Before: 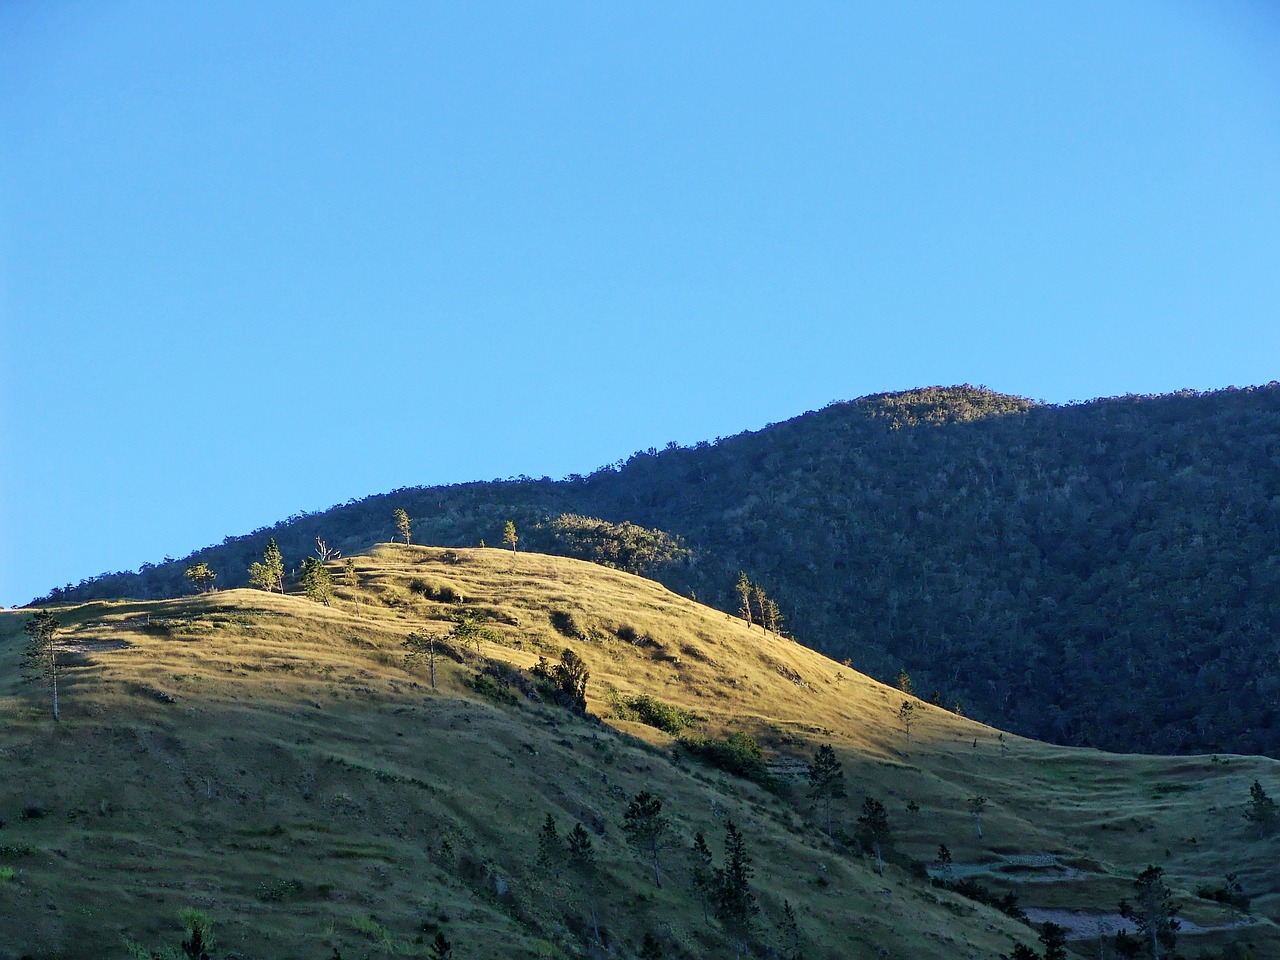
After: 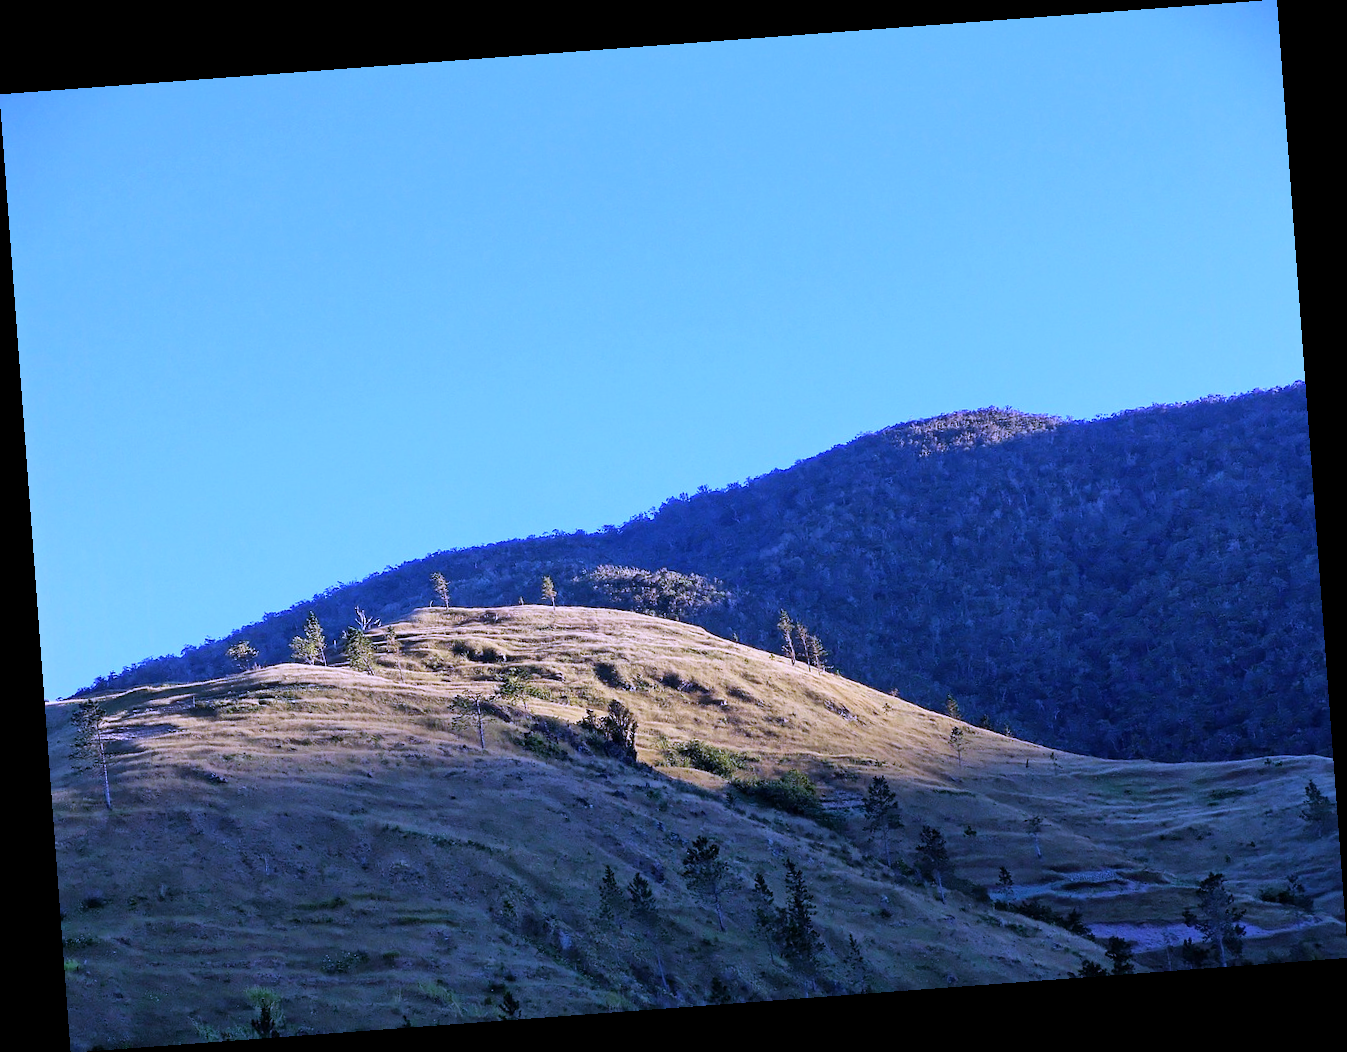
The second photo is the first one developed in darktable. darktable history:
white balance: red 0.98, blue 1.61
rotate and perspective: rotation -4.25°, automatic cropping off
